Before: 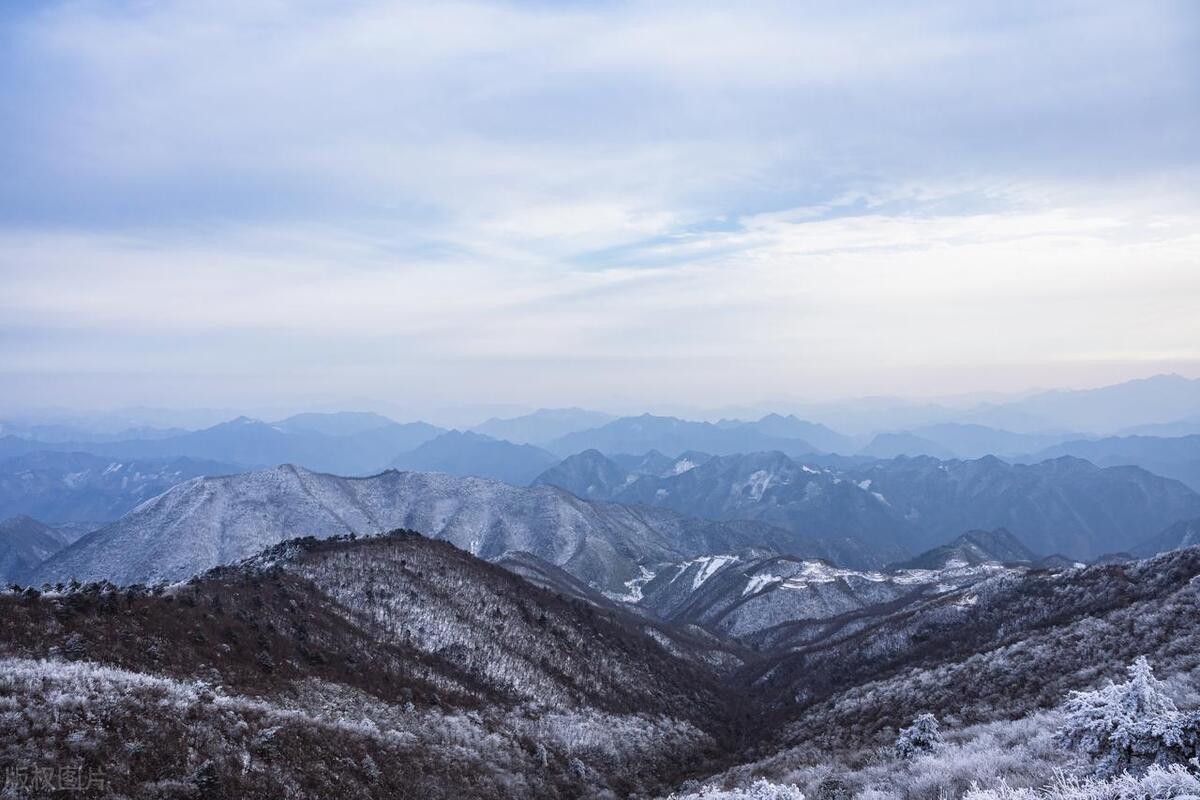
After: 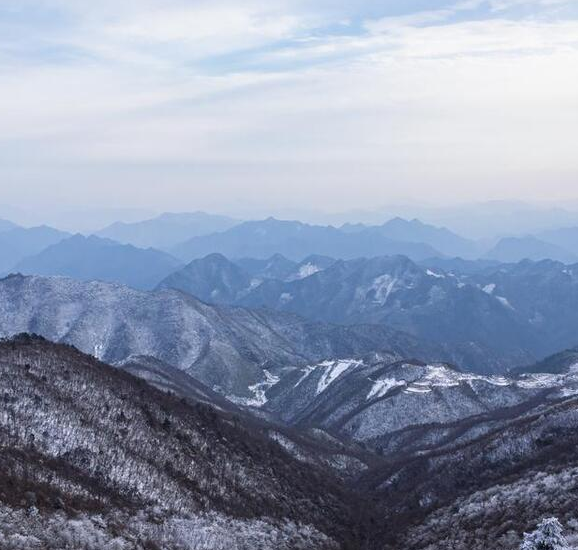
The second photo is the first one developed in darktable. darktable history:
crop: left 31.34%, top 24.527%, right 20.45%, bottom 6.632%
